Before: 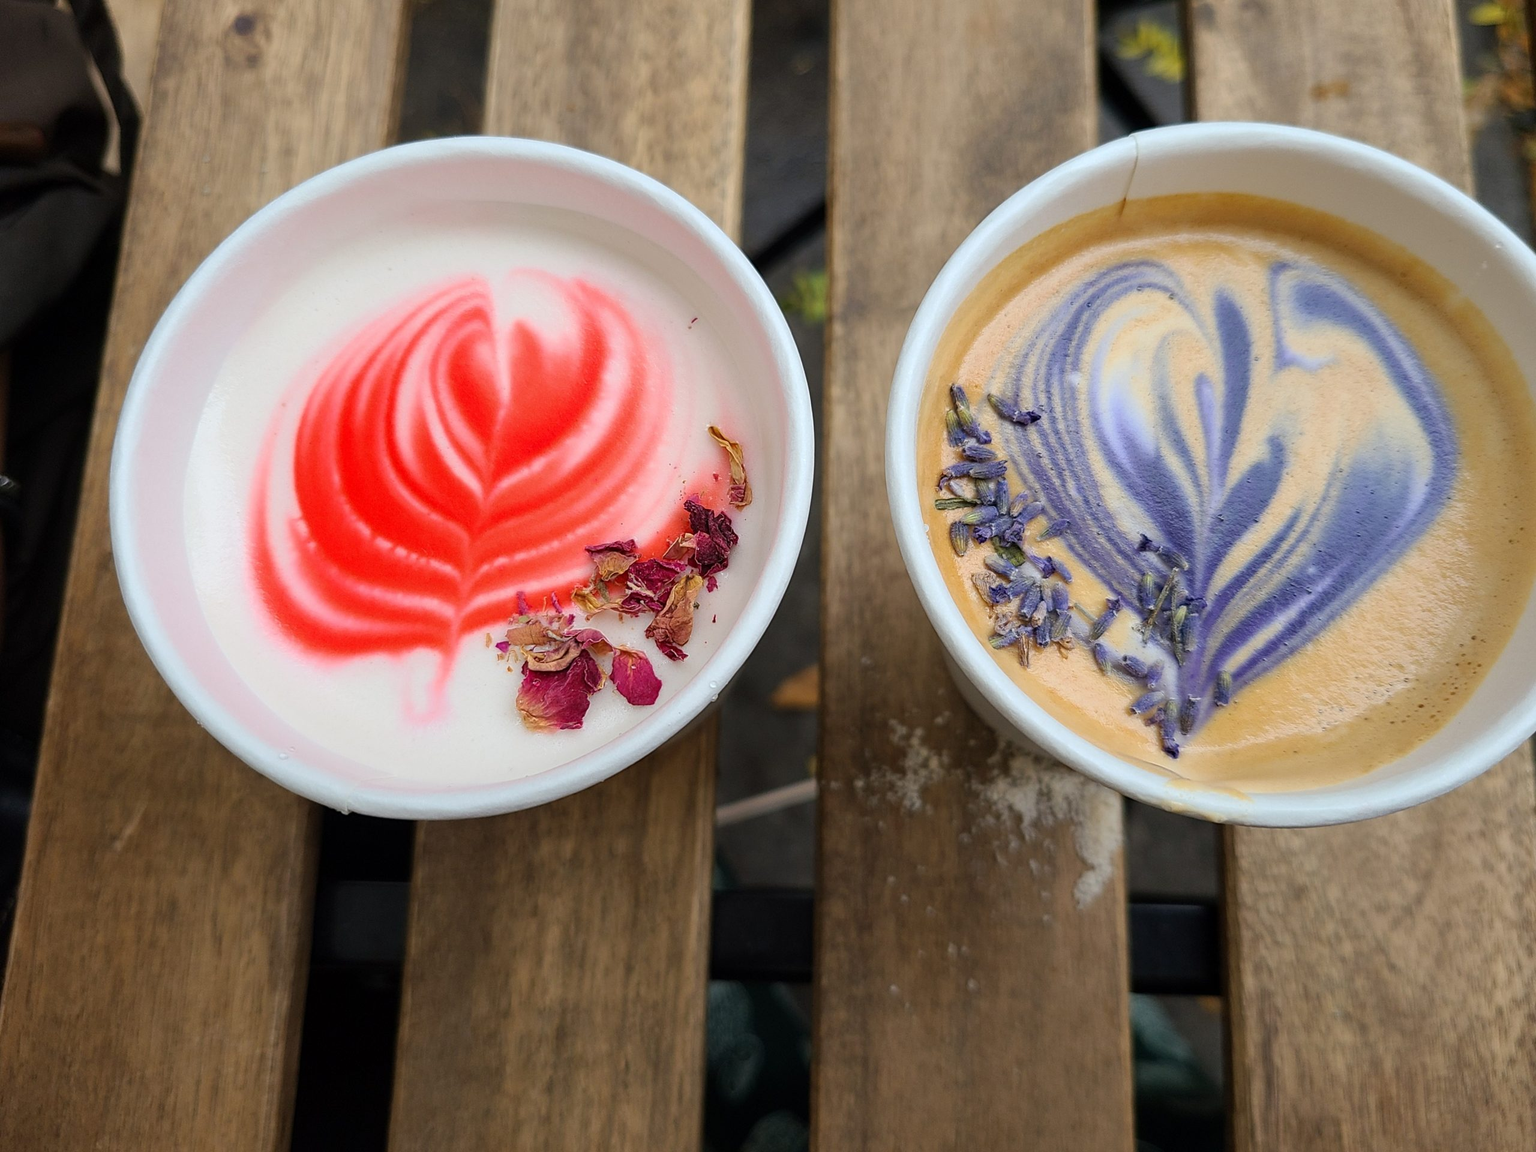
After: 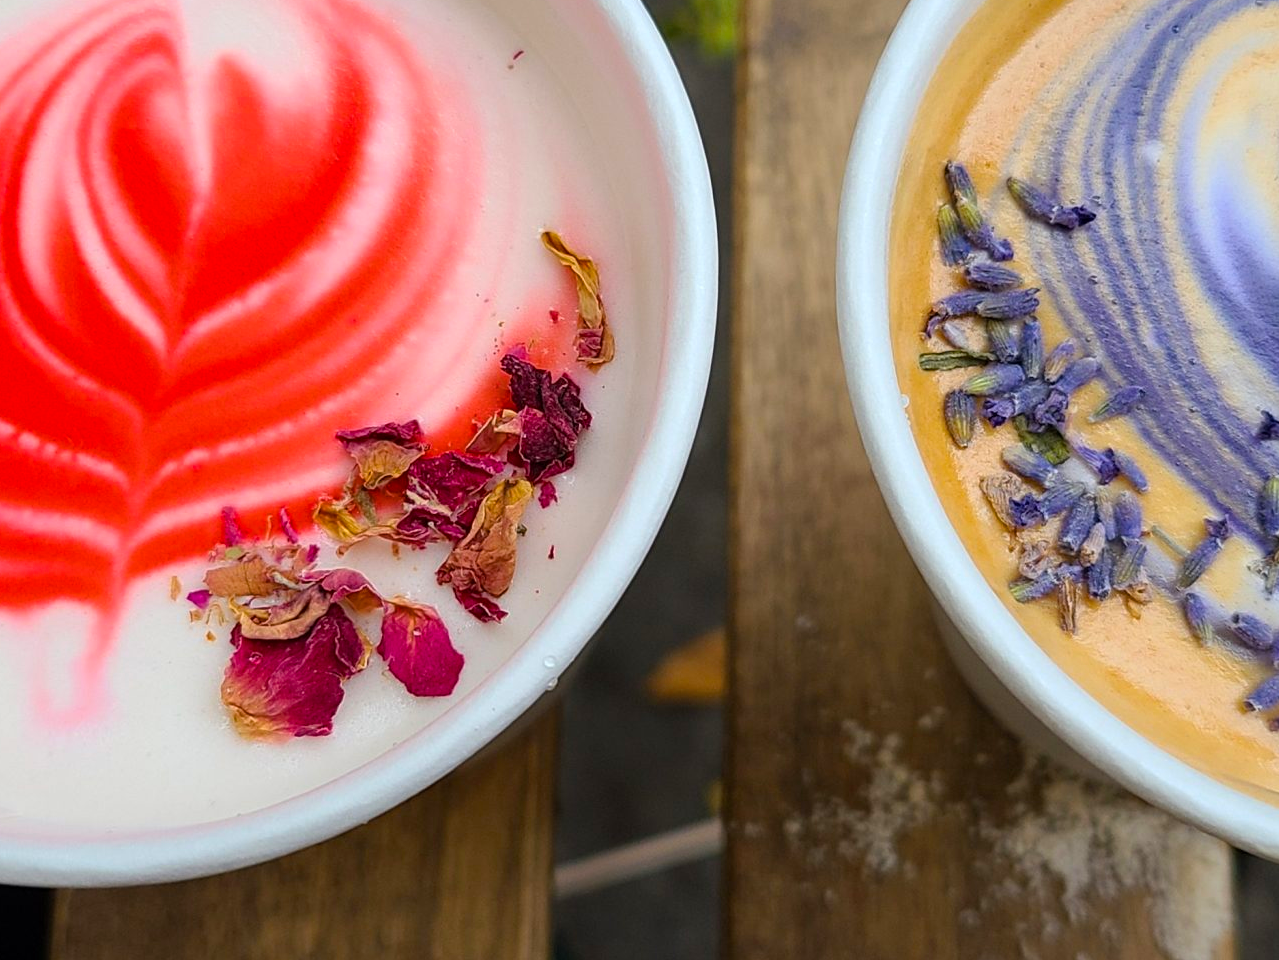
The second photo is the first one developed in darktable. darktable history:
color balance rgb: perceptual saturation grading › global saturation 20%, global vibrance 20%
crop: left 25%, top 25%, right 25%, bottom 25%
